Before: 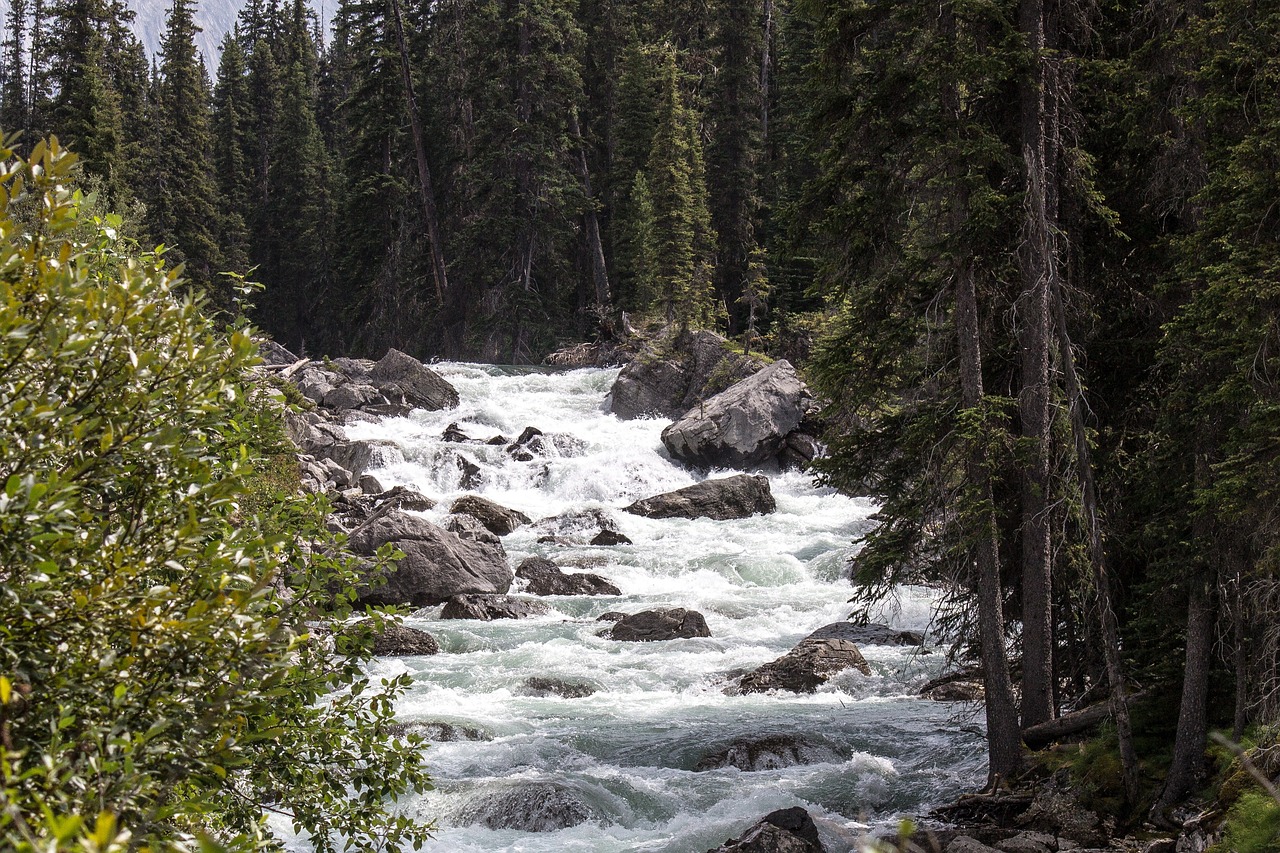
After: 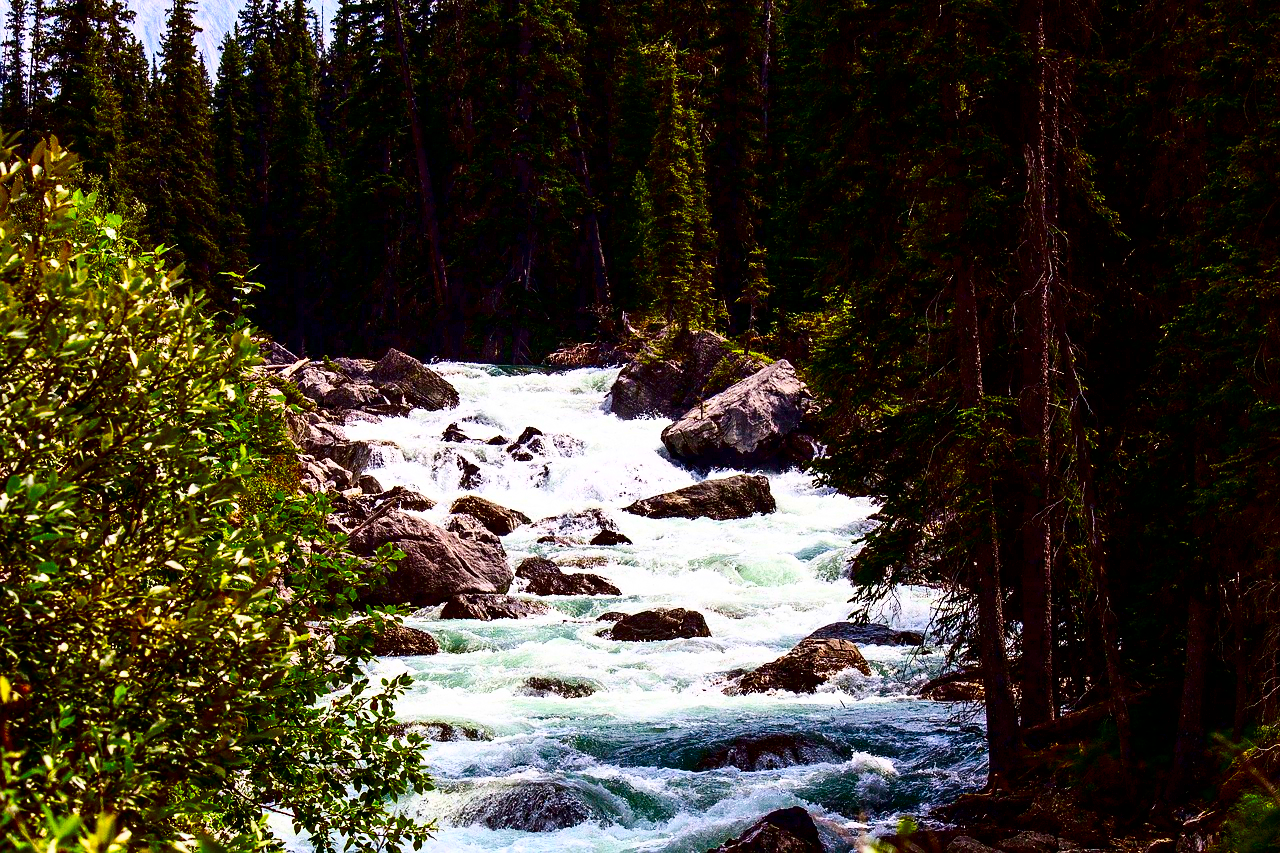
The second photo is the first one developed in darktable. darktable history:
contrast brightness saturation: brightness -0.981, saturation 0.997
base curve: curves: ch0 [(0, 0) (0.007, 0.004) (0.027, 0.03) (0.046, 0.07) (0.207, 0.54) (0.442, 0.872) (0.673, 0.972) (1, 1)]
color balance rgb: perceptual saturation grading › global saturation 27.501%, perceptual saturation grading › highlights -27.862%, perceptual saturation grading › mid-tones 15.187%, perceptual saturation grading › shadows 33.082%, global vibrance 20%
